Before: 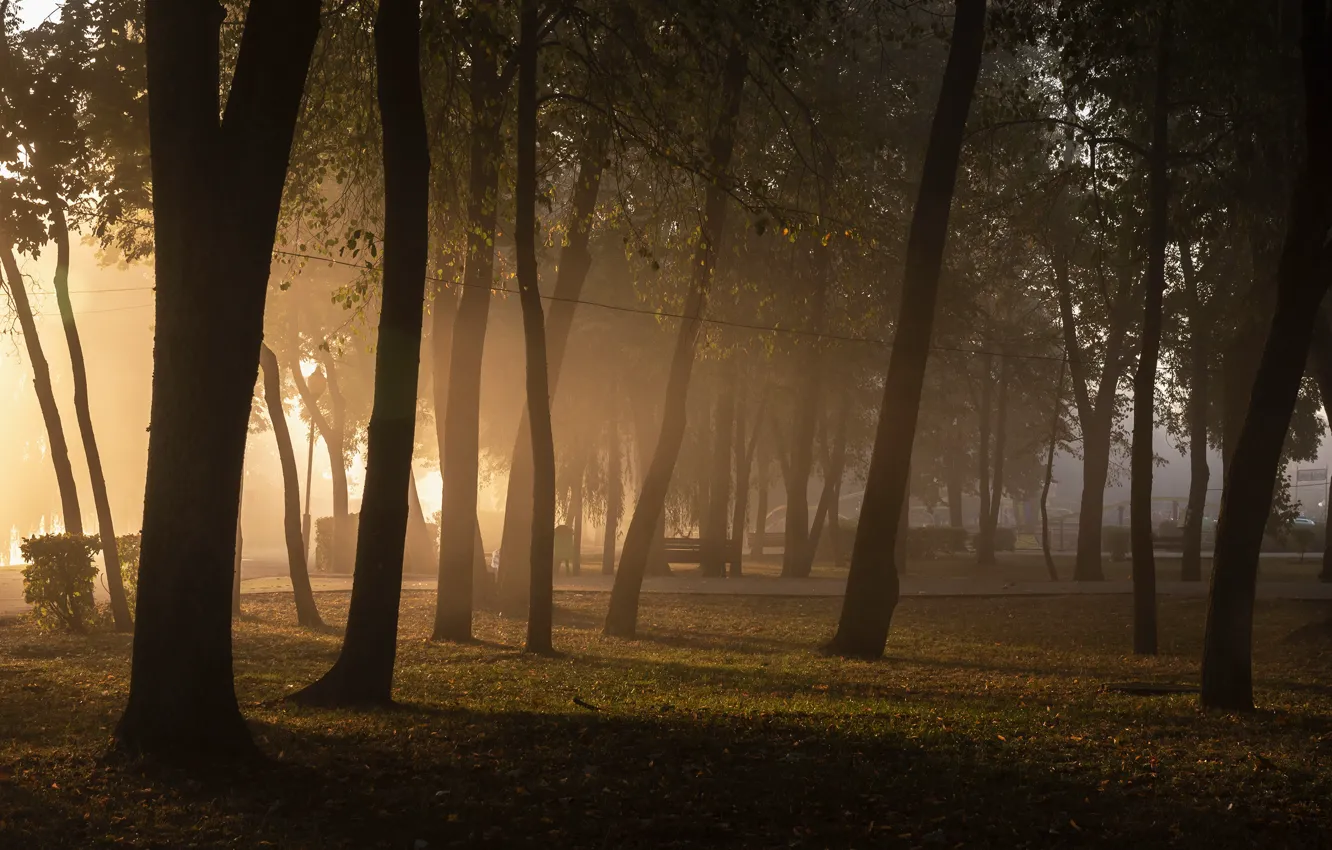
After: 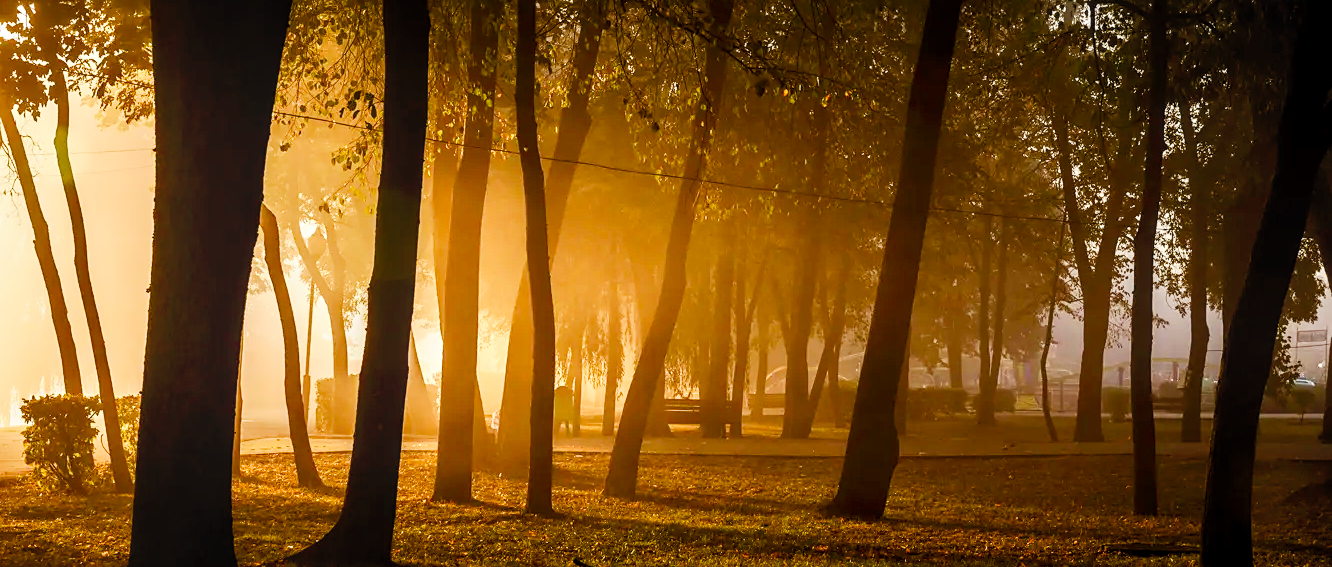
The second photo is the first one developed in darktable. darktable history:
color balance rgb: power › chroma 0.687%, power › hue 60°, perceptual saturation grading › global saturation 25.918%, perceptual saturation grading › highlights -50.131%, perceptual saturation grading › shadows 30.003%, global vibrance 25.595%
contrast brightness saturation: contrast 0.2, brightness 0.168, saturation 0.226
local contrast: on, module defaults
exposure: black level correction 0.005, exposure 0.015 EV, compensate highlight preservation false
crop: top 16.416%, bottom 16.769%
tone curve: curves: ch0 [(0, 0) (0.003, 0.014) (0.011, 0.019) (0.025, 0.026) (0.044, 0.037) (0.069, 0.053) (0.1, 0.083) (0.136, 0.121) (0.177, 0.163) (0.224, 0.22) (0.277, 0.281) (0.335, 0.354) (0.399, 0.436) (0.468, 0.526) (0.543, 0.612) (0.623, 0.706) (0.709, 0.79) (0.801, 0.858) (0.898, 0.925) (1, 1)], preserve colors none
sharpen: radius 1.891, amount 0.396, threshold 1.638
